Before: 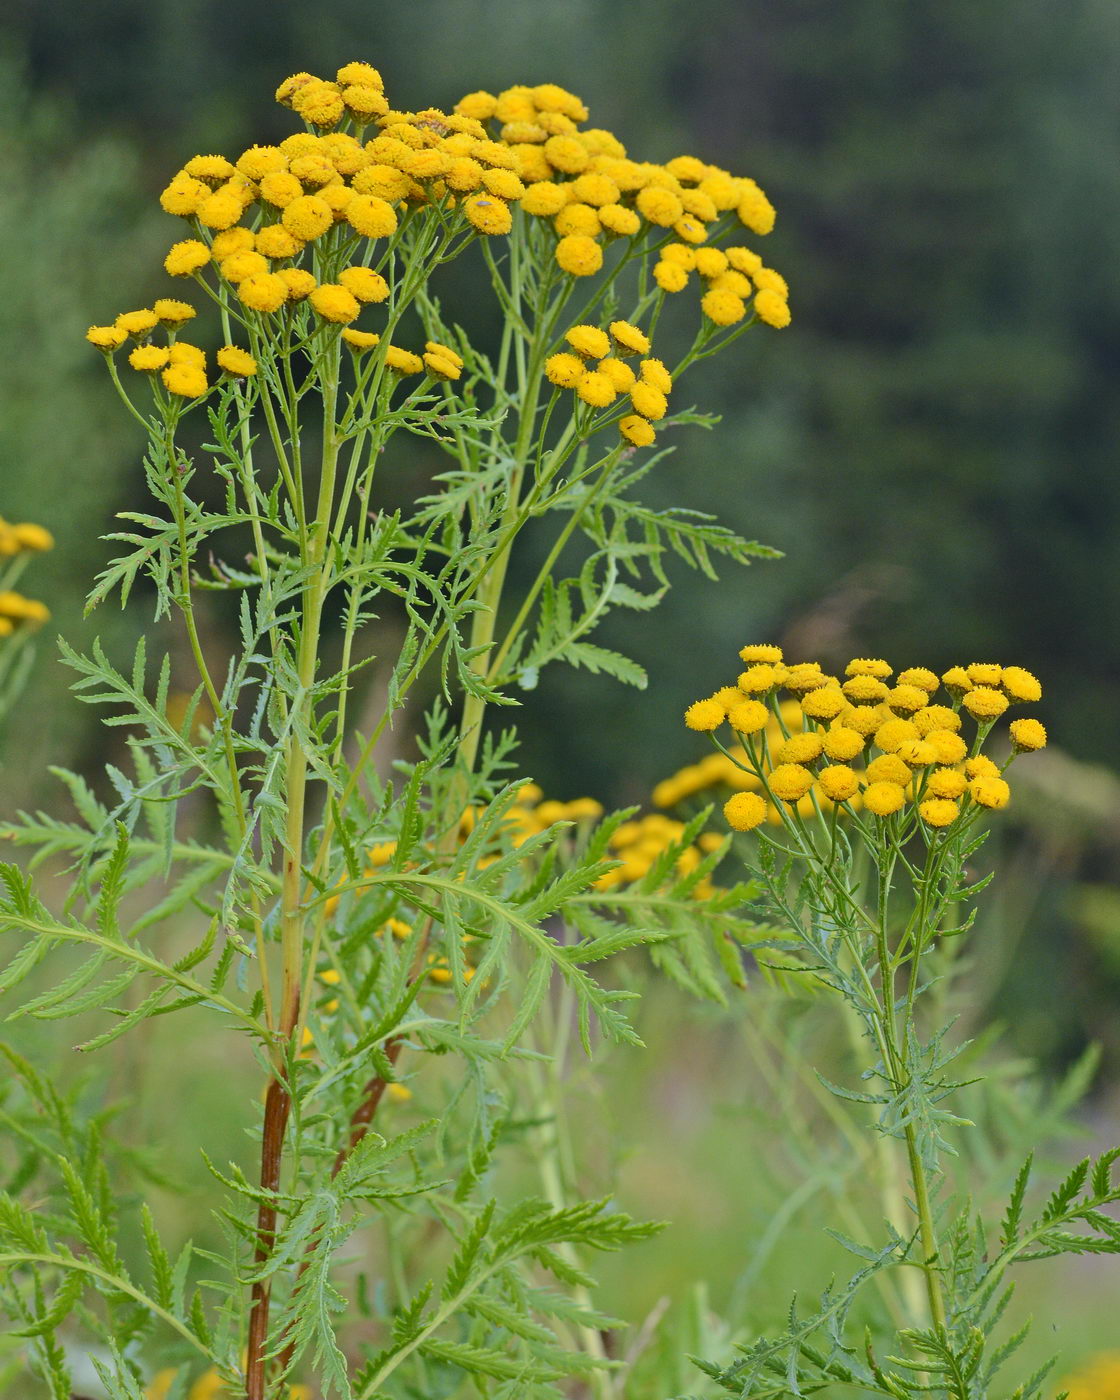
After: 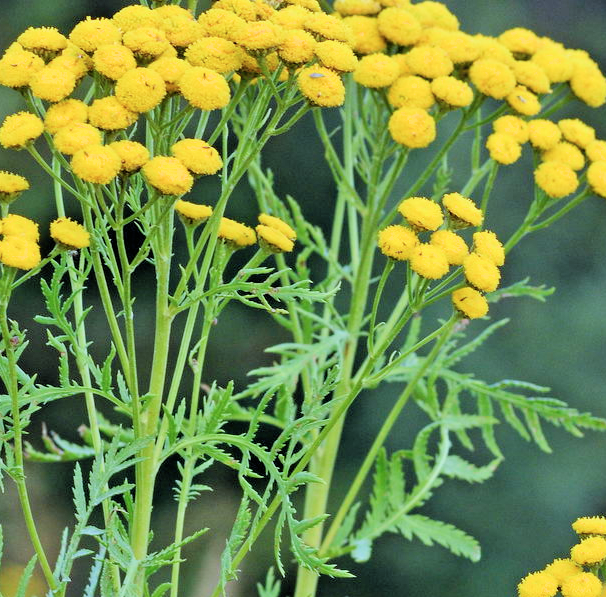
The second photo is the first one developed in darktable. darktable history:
color calibration: illuminant F (fluorescent), F source F9 (Cool White Deluxe 4150 K) – high CRI, x 0.375, y 0.373, temperature 4157.46 K
filmic rgb: black relative exposure -3.81 EV, white relative exposure 3.48 EV, hardness 2.55, contrast 1.103, iterations of high-quality reconstruction 0
exposure: exposure 0.694 EV, compensate exposure bias true, compensate highlight preservation false
crop: left 14.978%, top 9.161%, right 30.912%, bottom 48.129%
